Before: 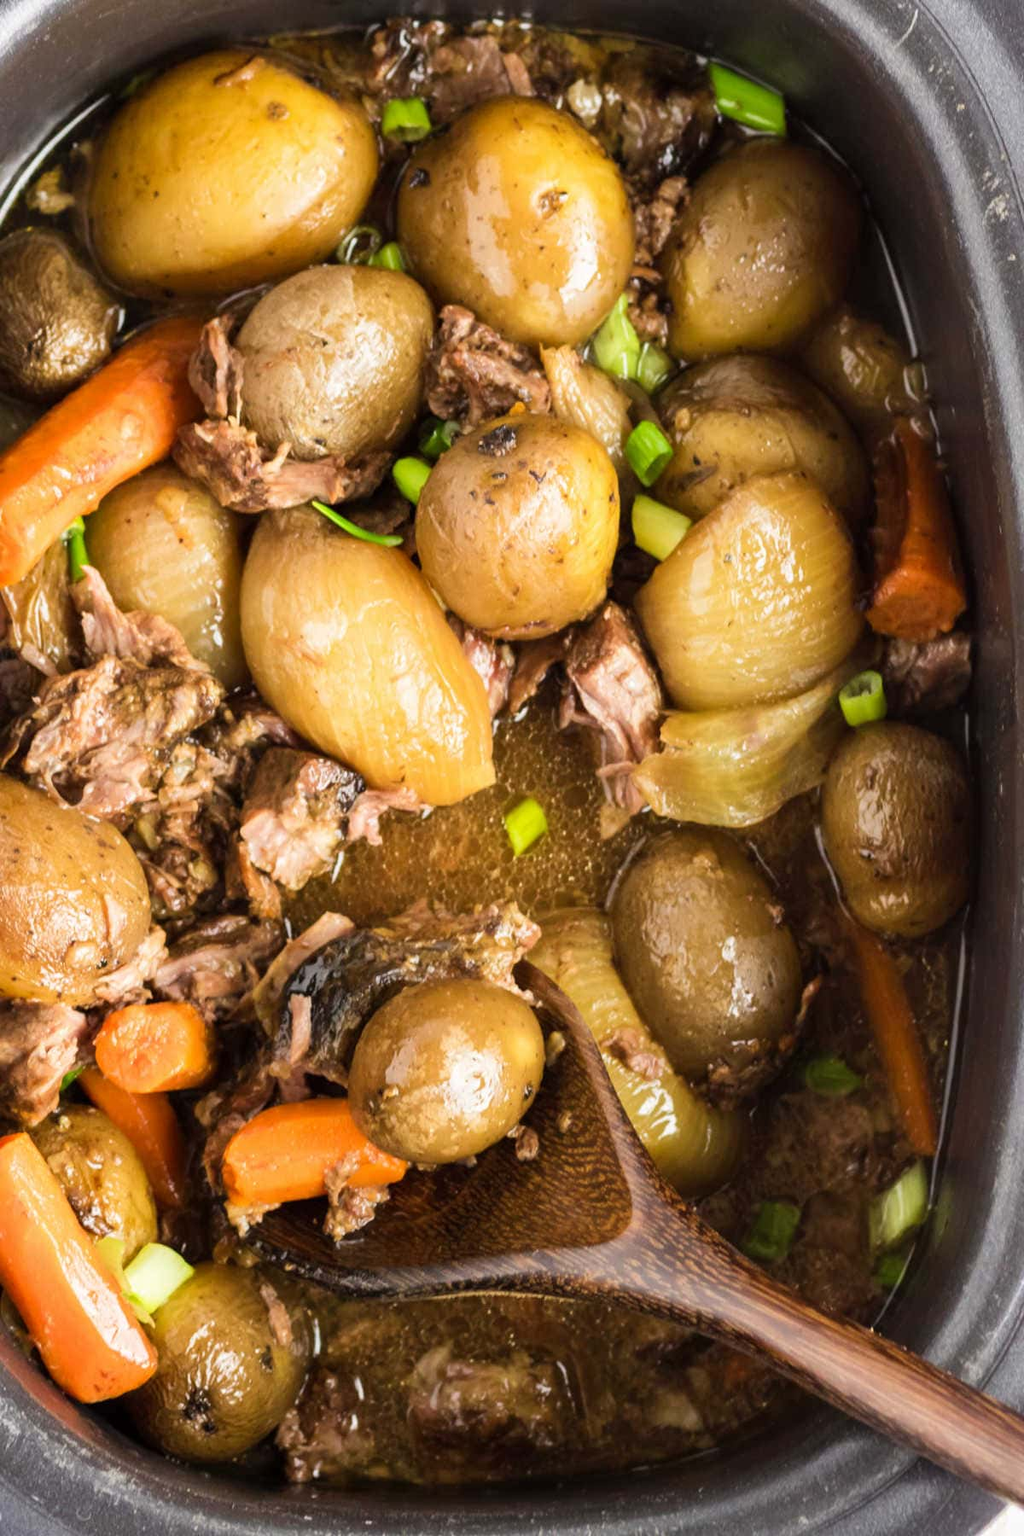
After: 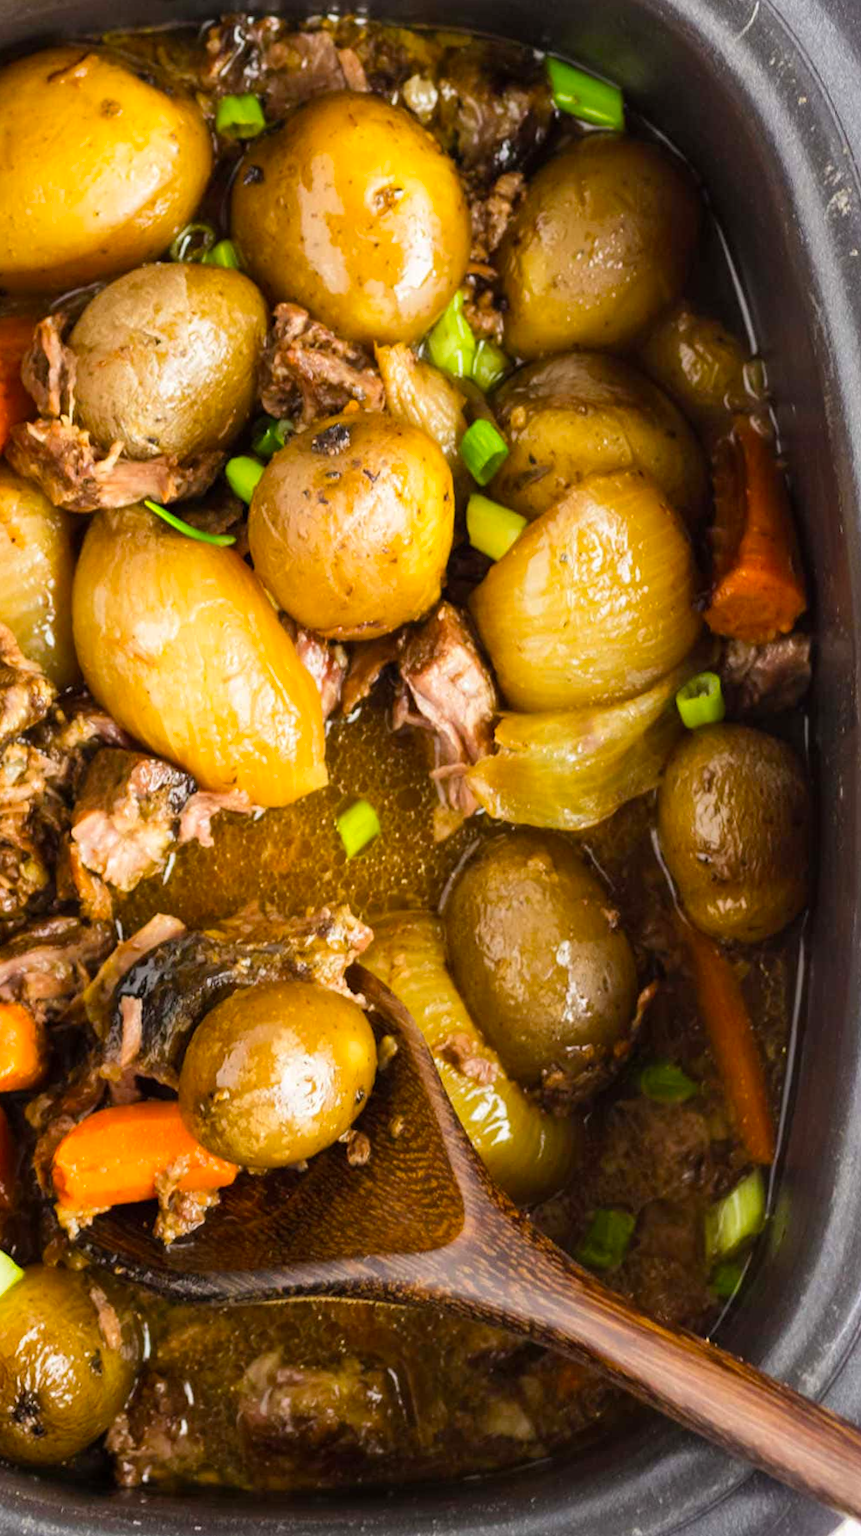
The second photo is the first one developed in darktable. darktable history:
crop: left 16.145%
color balance: output saturation 120%
rotate and perspective: rotation 0.192°, lens shift (horizontal) -0.015, crop left 0.005, crop right 0.996, crop top 0.006, crop bottom 0.99
